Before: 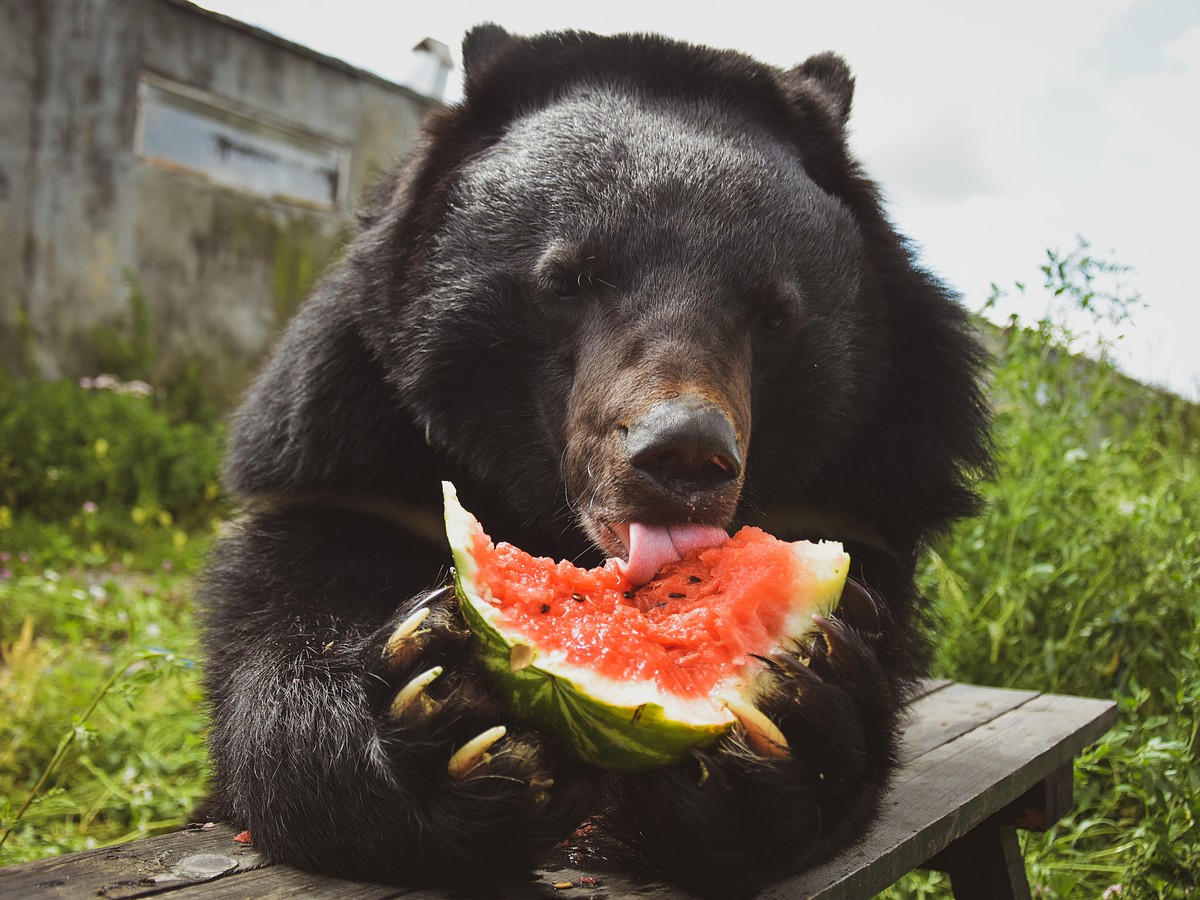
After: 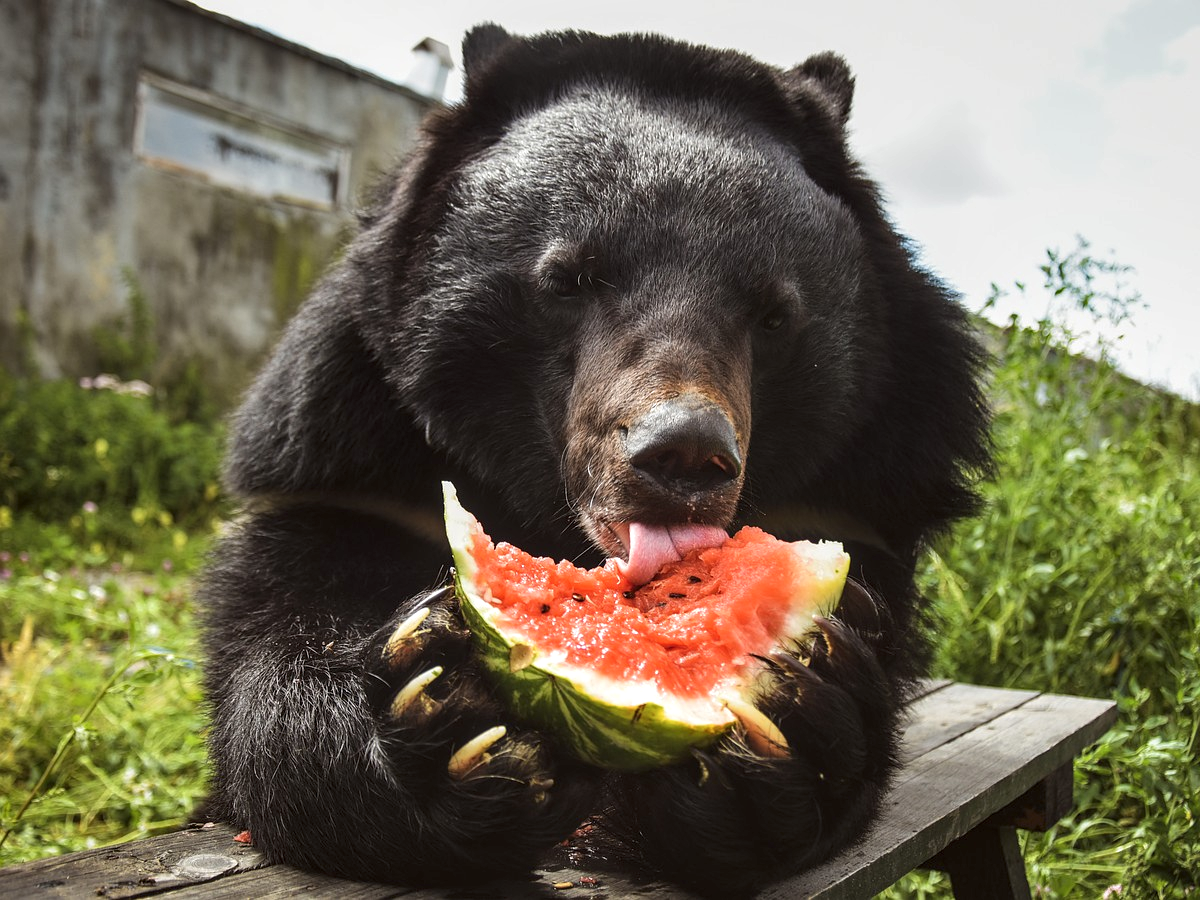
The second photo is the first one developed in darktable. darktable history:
exposure: black level correction 0, compensate exposure bias true, compensate highlight preservation false
local contrast: detail 135%, midtone range 0.75
